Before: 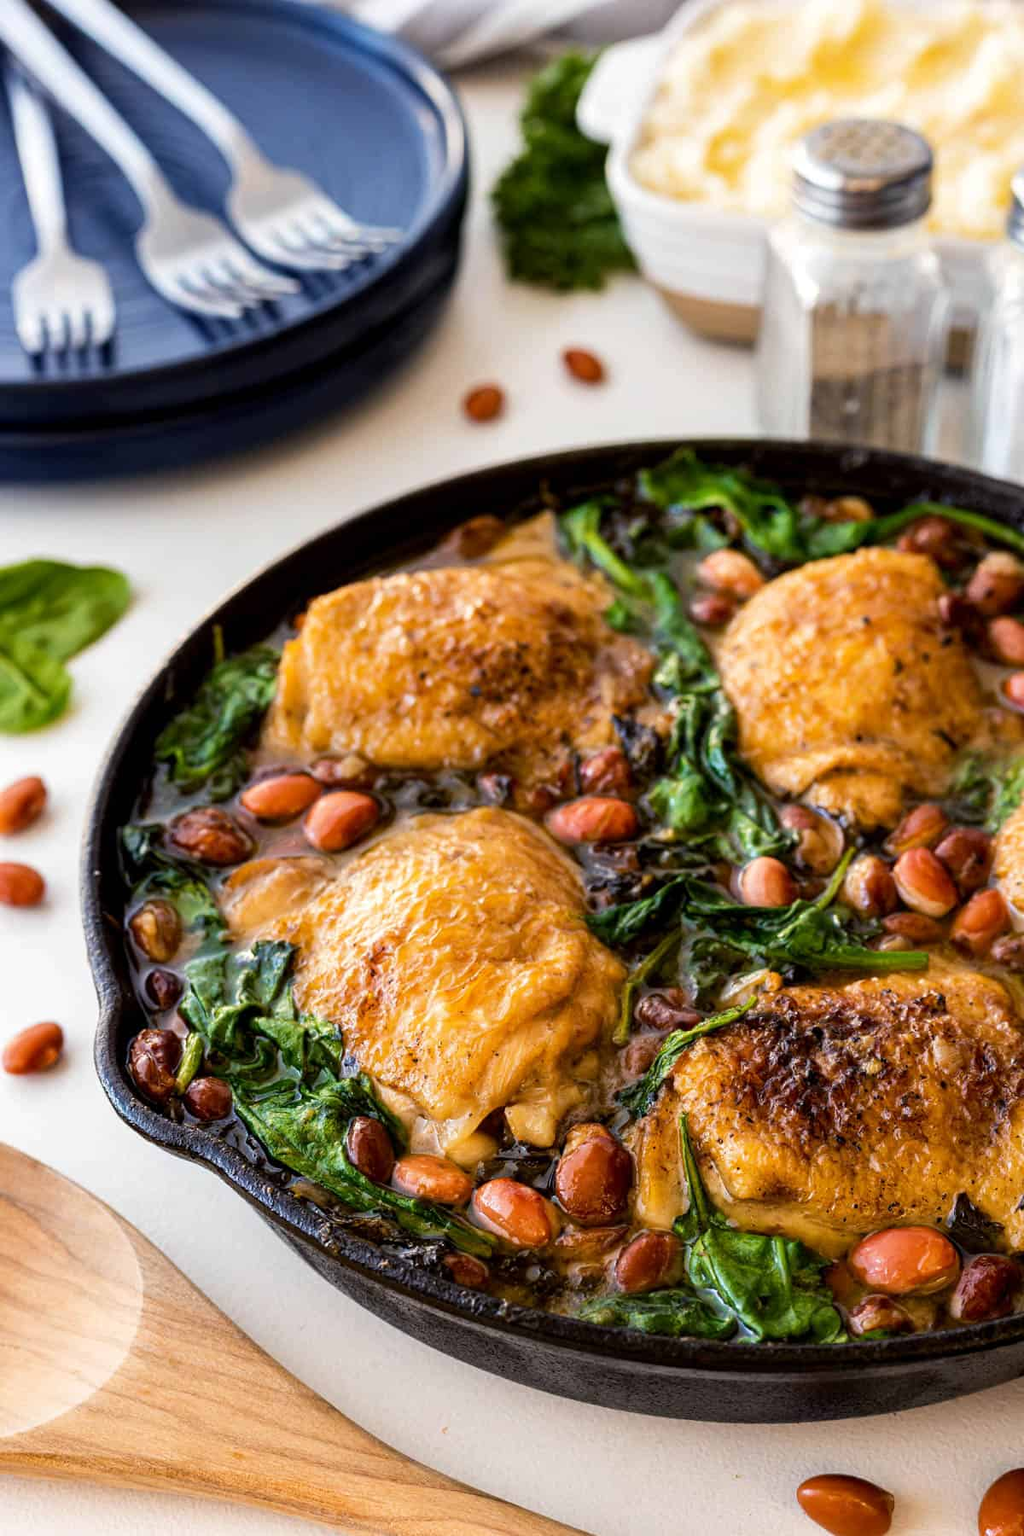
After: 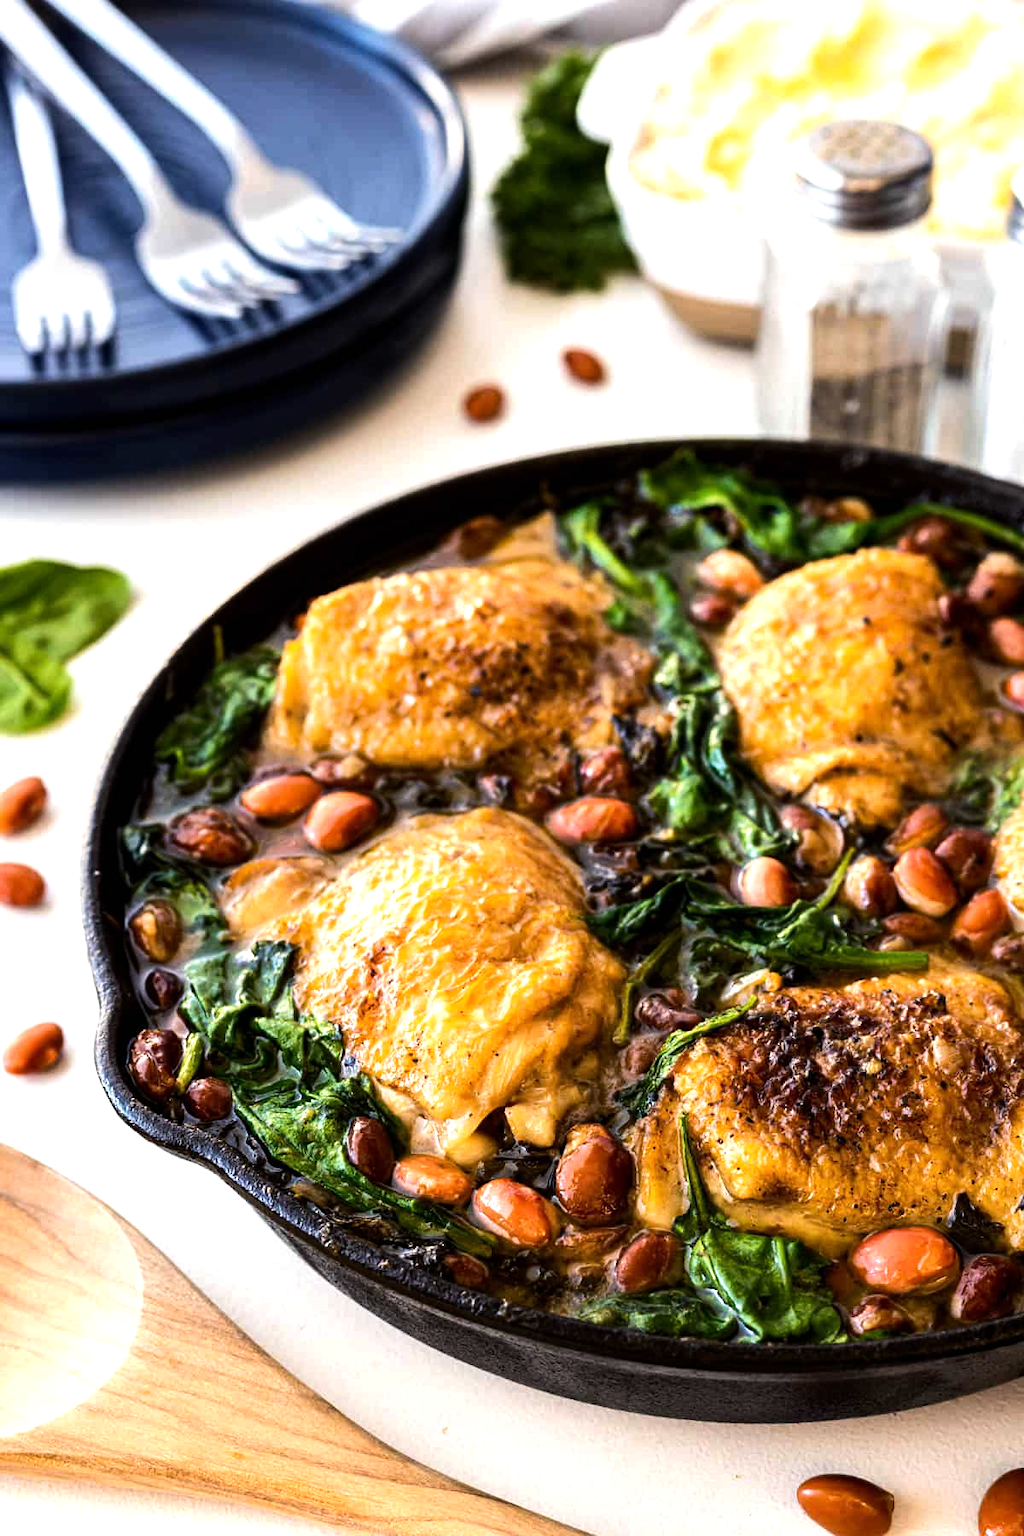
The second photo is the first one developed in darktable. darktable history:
tone equalizer: -8 EV -0.774 EV, -7 EV -0.694 EV, -6 EV -0.563 EV, -5 EV -0.42 EV, -3 EV 0.384 EV, -2 EV 0.6 EV, -1 EV 0.688 EV, +0 EV 0.751 EV, edges refinement/feathering 500, mask exposure compensation -1.57 EV, preserve details no
